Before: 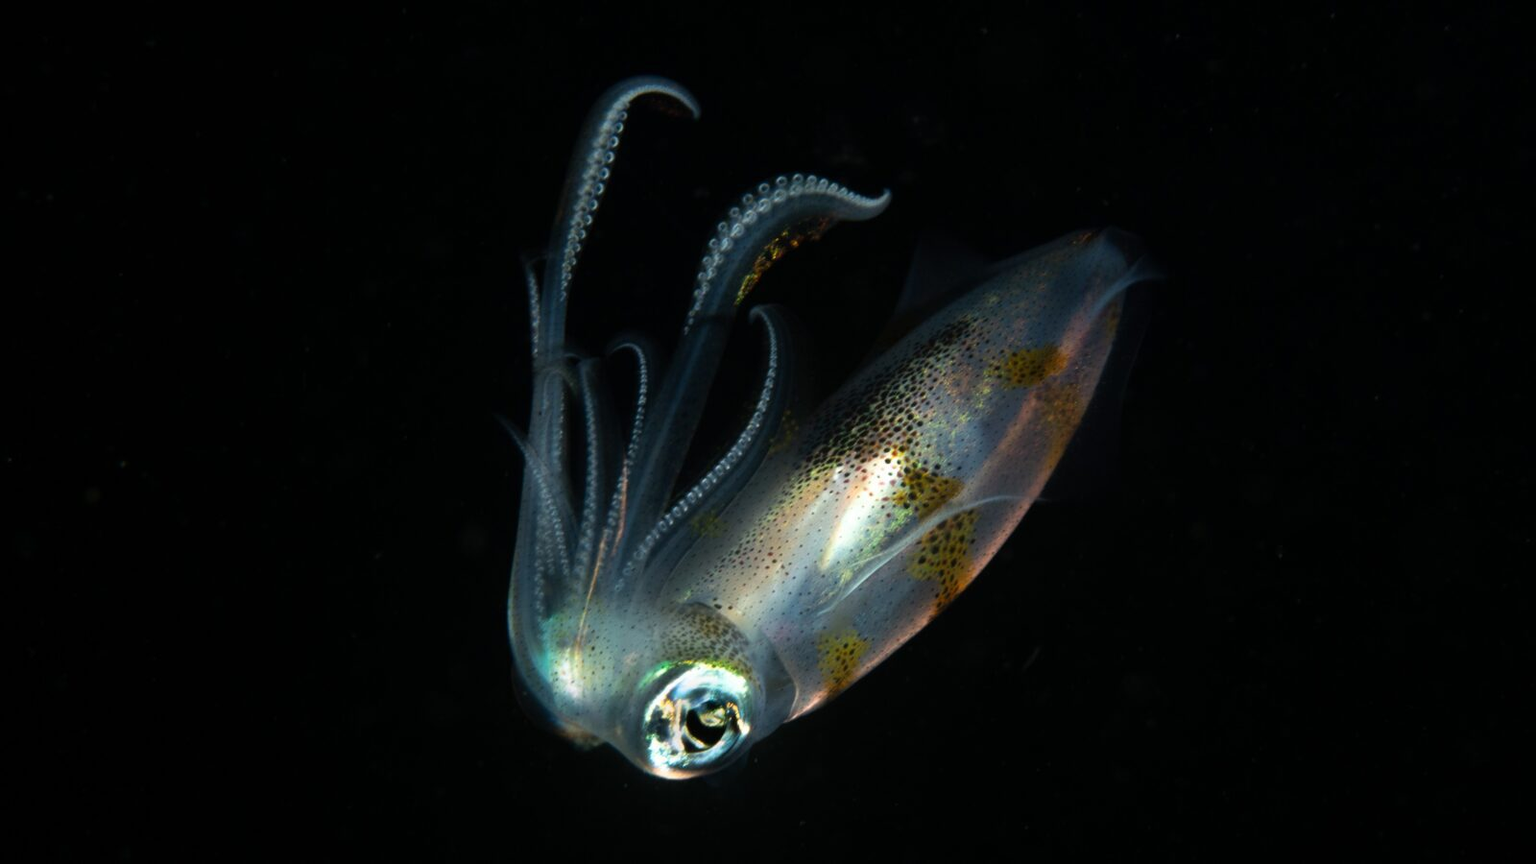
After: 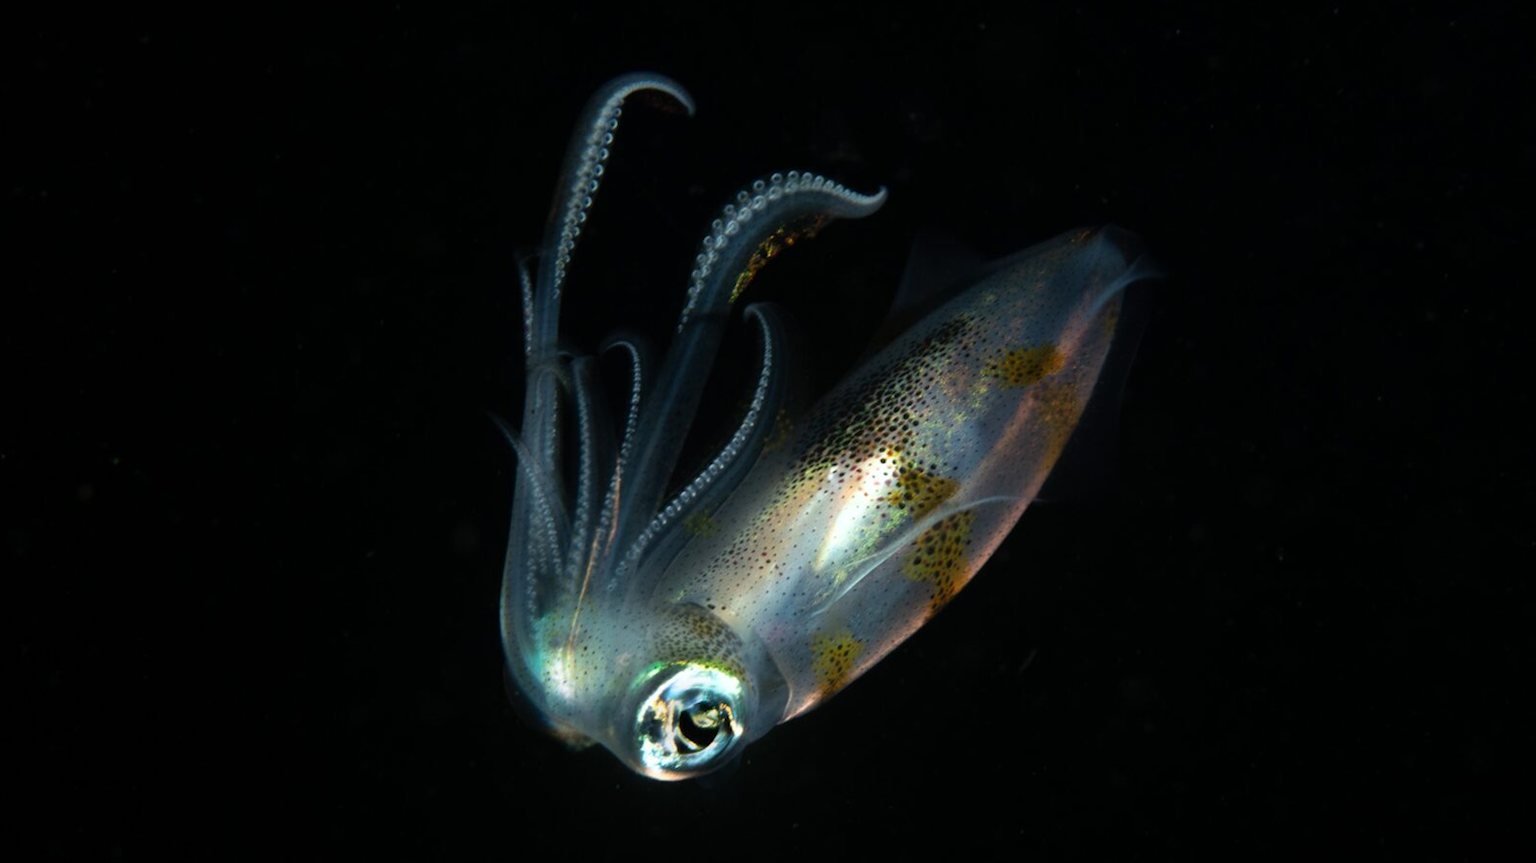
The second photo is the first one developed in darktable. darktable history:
white balance: red 0.986, blue 1.01
rotate and perspective: rotation 0.192°, lens shift (horizontal) -0.015, crop left 0.005, crop right 0.996, crop top 0.006, crop bottom 0.99
tone equalizer: on, module defaults
